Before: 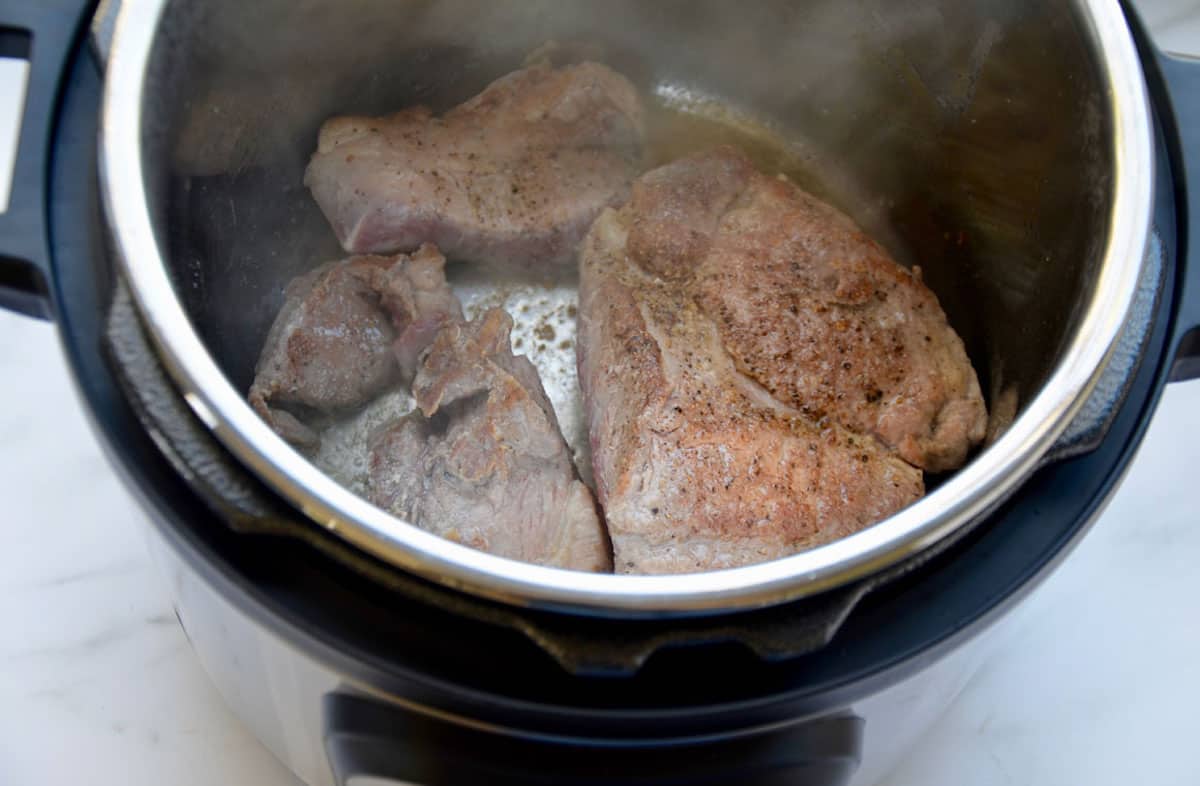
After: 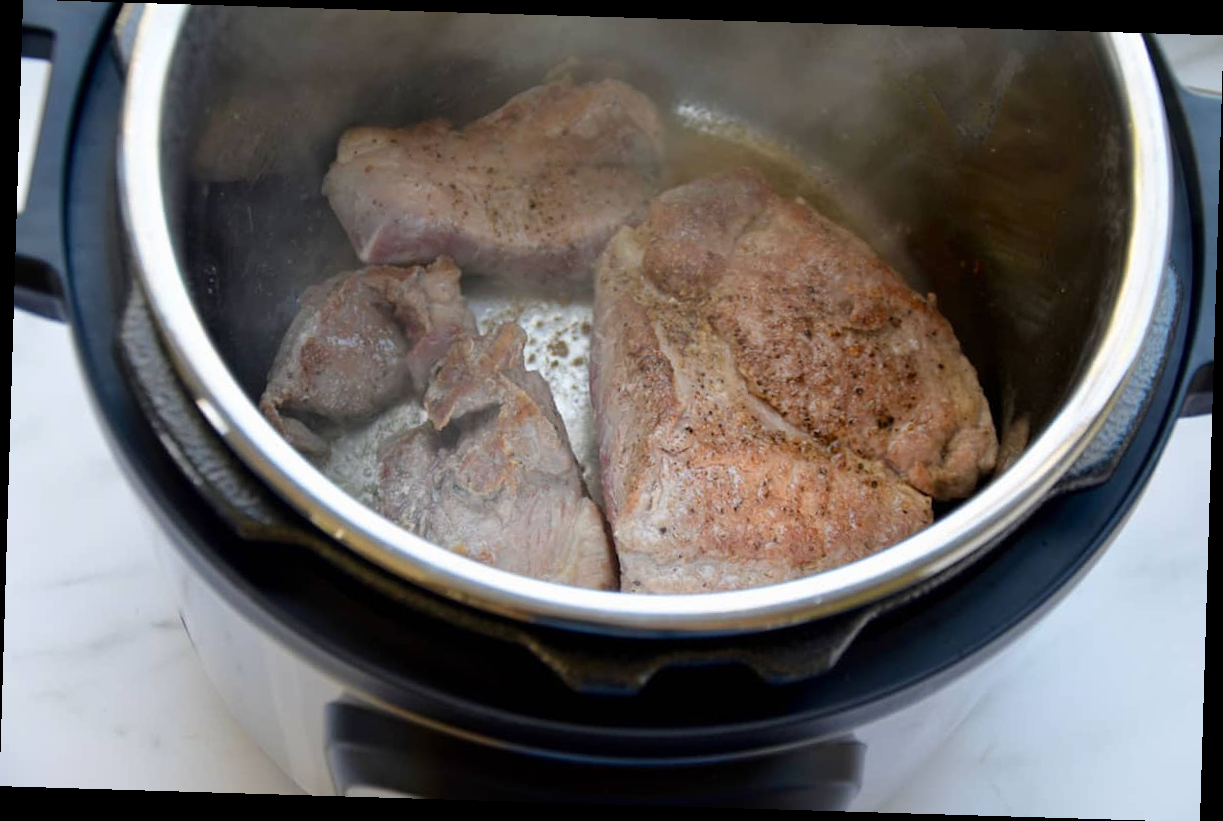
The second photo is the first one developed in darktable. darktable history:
rotate and perspective: rotation 1.72°, automatic cropping off
white balance: red 1, blue 1
